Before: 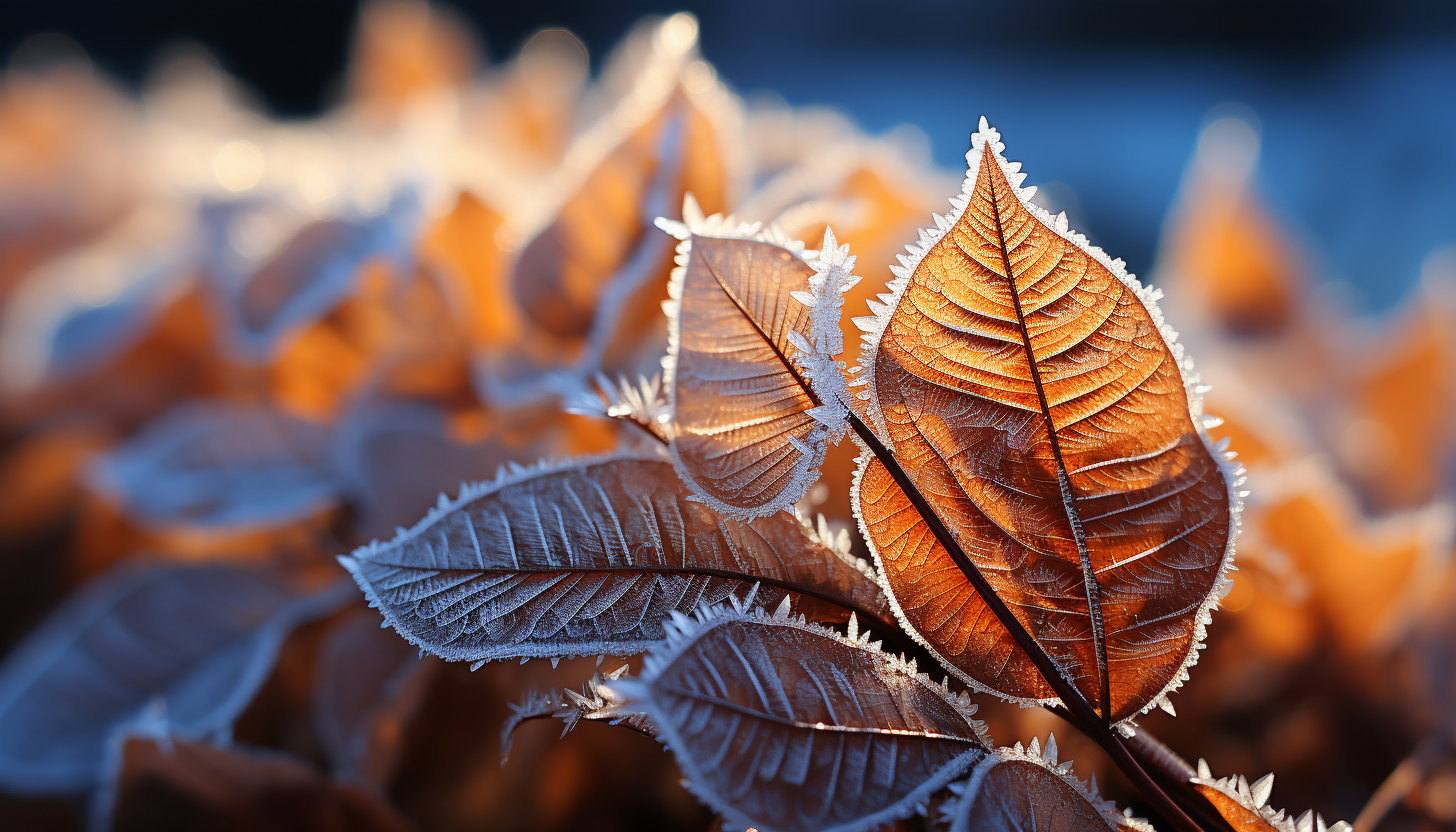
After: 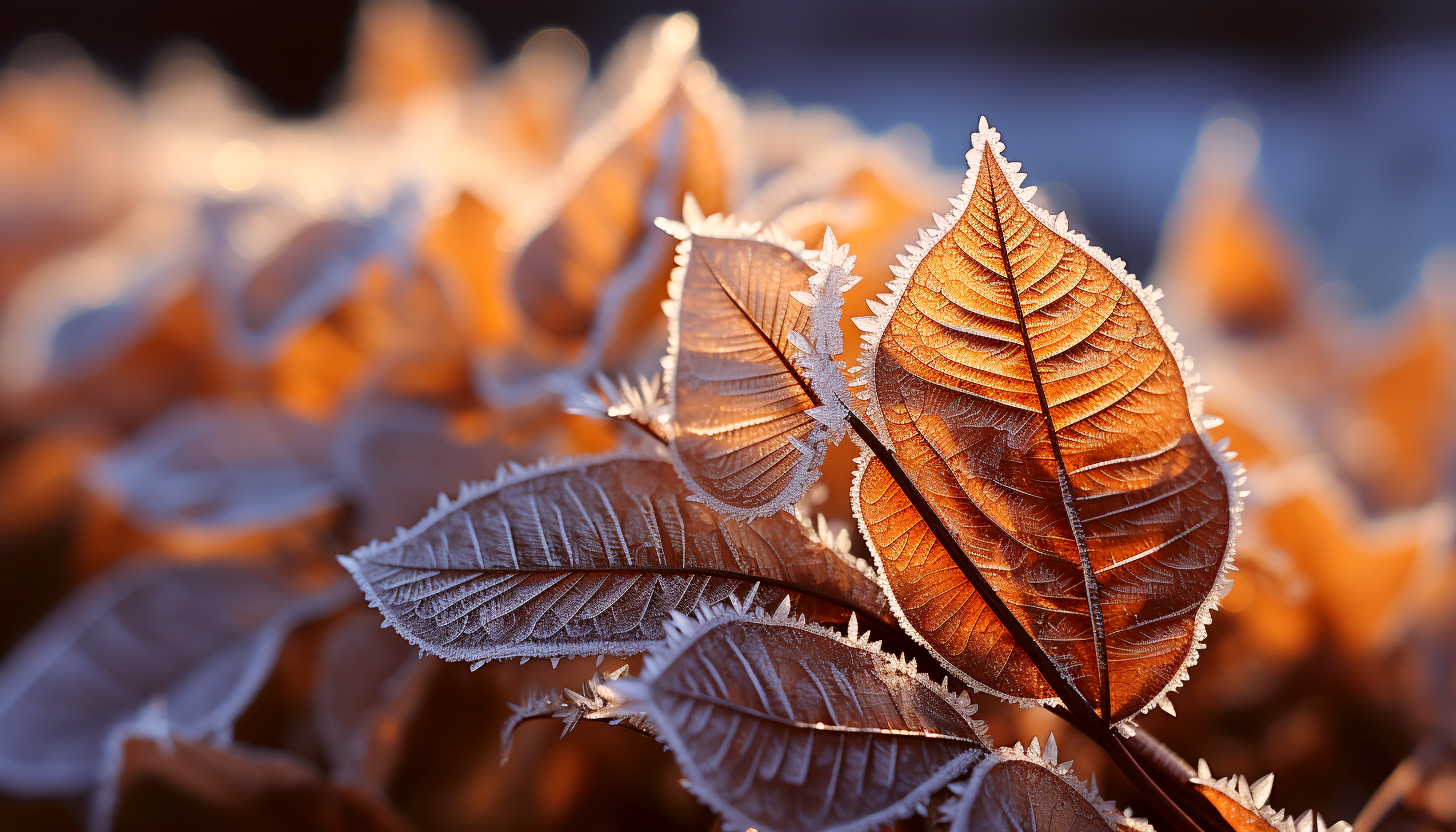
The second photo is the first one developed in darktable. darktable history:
shadows and highlights: shadows 36.17, highlights -26.99, soften with gaussian
color correction: highlights a* 6.71, highlights b* 7.6, shadows a* 6.71, shadows b* 7.48, saturation 0.931
